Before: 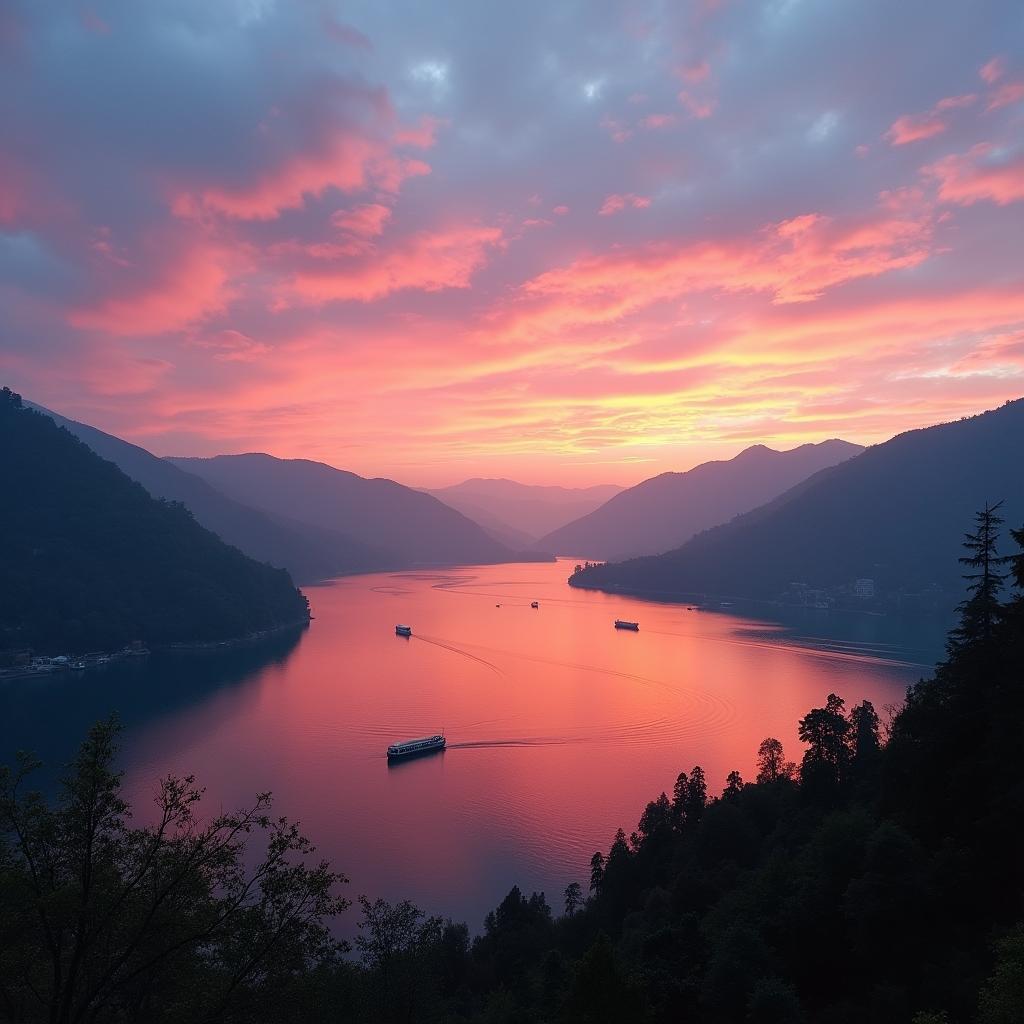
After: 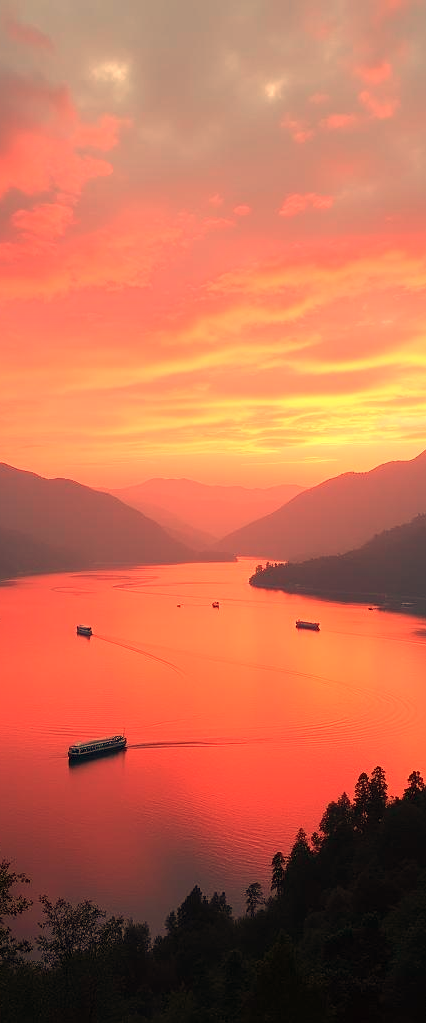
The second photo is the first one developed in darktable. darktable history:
crop: left 31.229%, right 27.105%
white balance: red 1.467, blue 0.684
